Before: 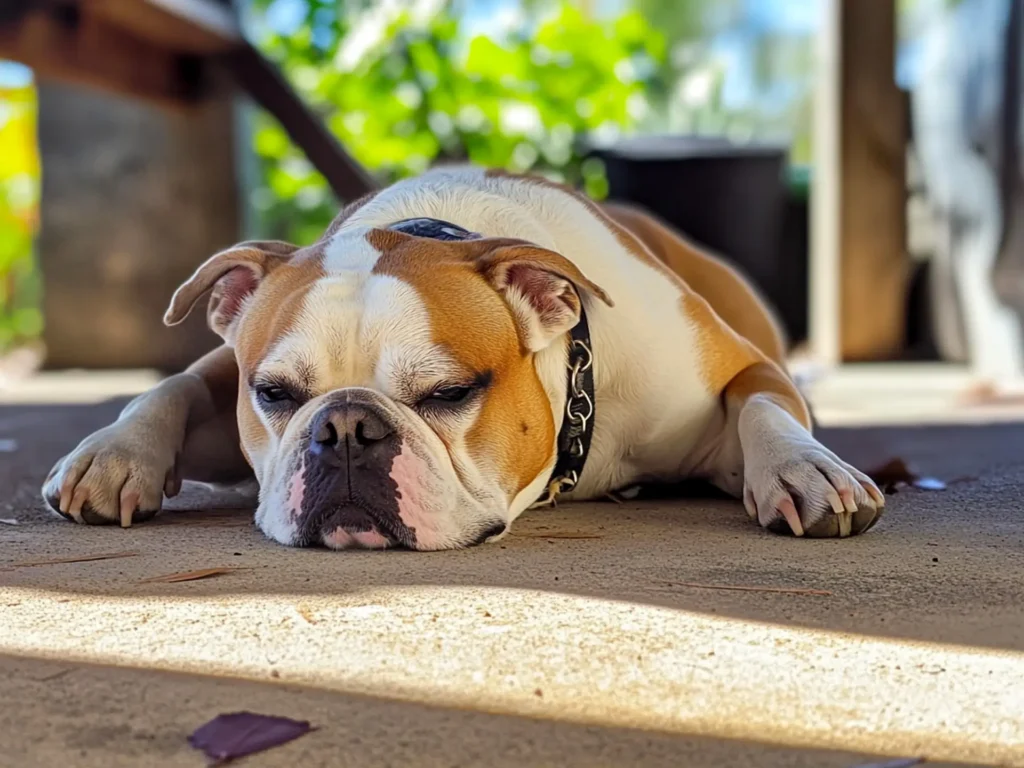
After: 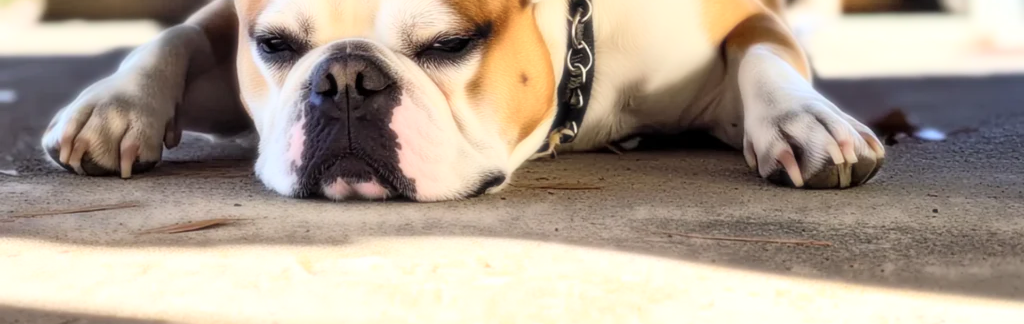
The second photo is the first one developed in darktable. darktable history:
bloom: size 0%, threshold 54.82%, strength 8.31%
crop: top 45.551%, bottom 12.262%
contrast brightness saturation: saturation -0.1
